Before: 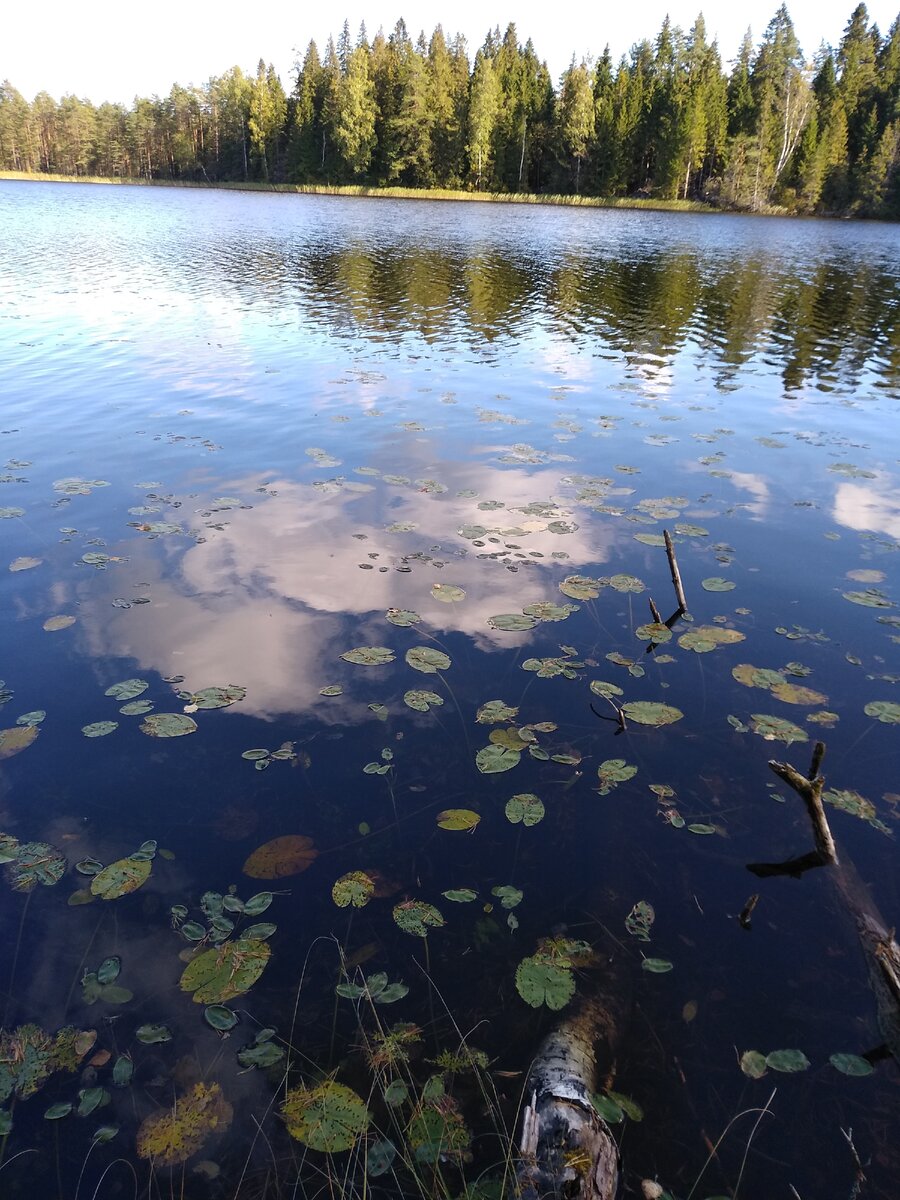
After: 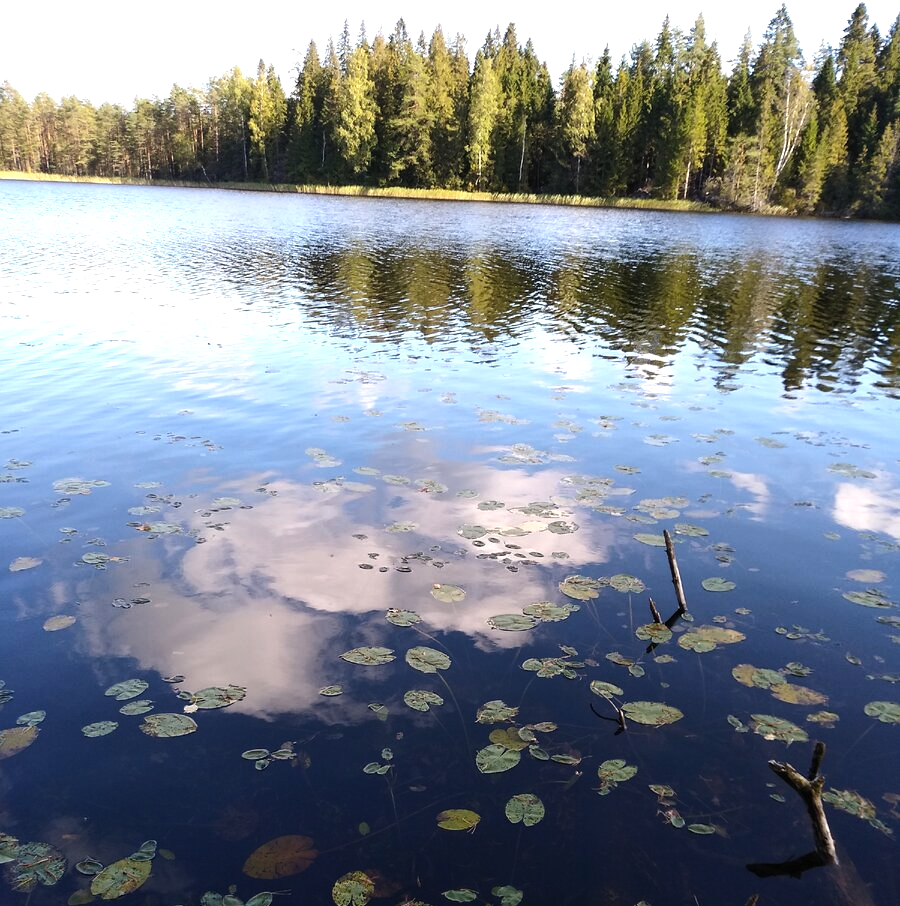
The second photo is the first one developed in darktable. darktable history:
exposure: black level correction 0, exposure 0 EV, compensate highlight preservation false
tone equalizer: -8 EV -0.444 EV, -7 EV -0.355 EV, -6 EV -0.303 EV, -5 EV -0.261 EV, -3 EV 0.25 EV, -2 EV 0.36 EV, -1 EV 0.41 EV, +0 EV 0.387 EV, edges refinement/feathering 500, mask exposure compensation -1.57 EV, preserve details no
crop: bottom 24.456%
